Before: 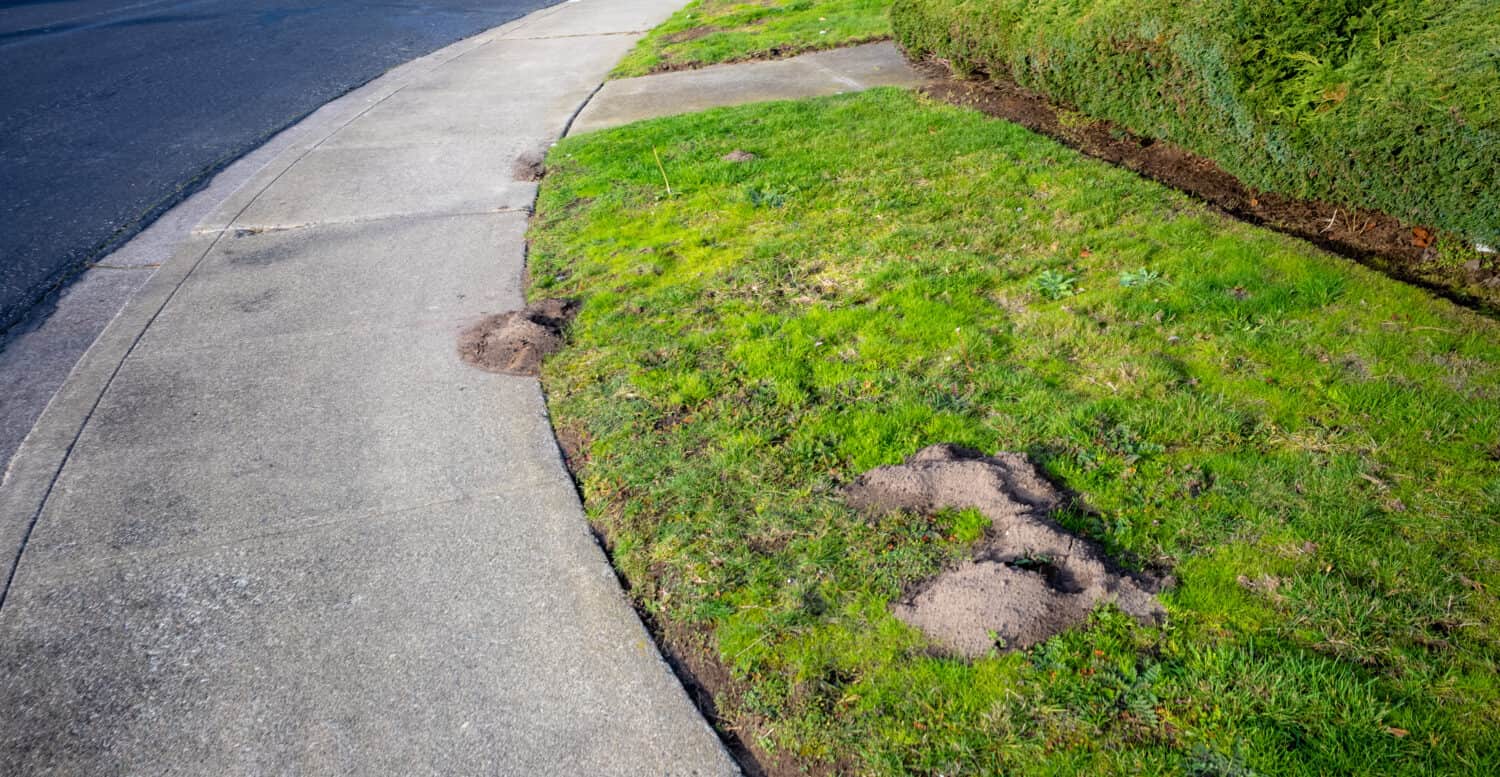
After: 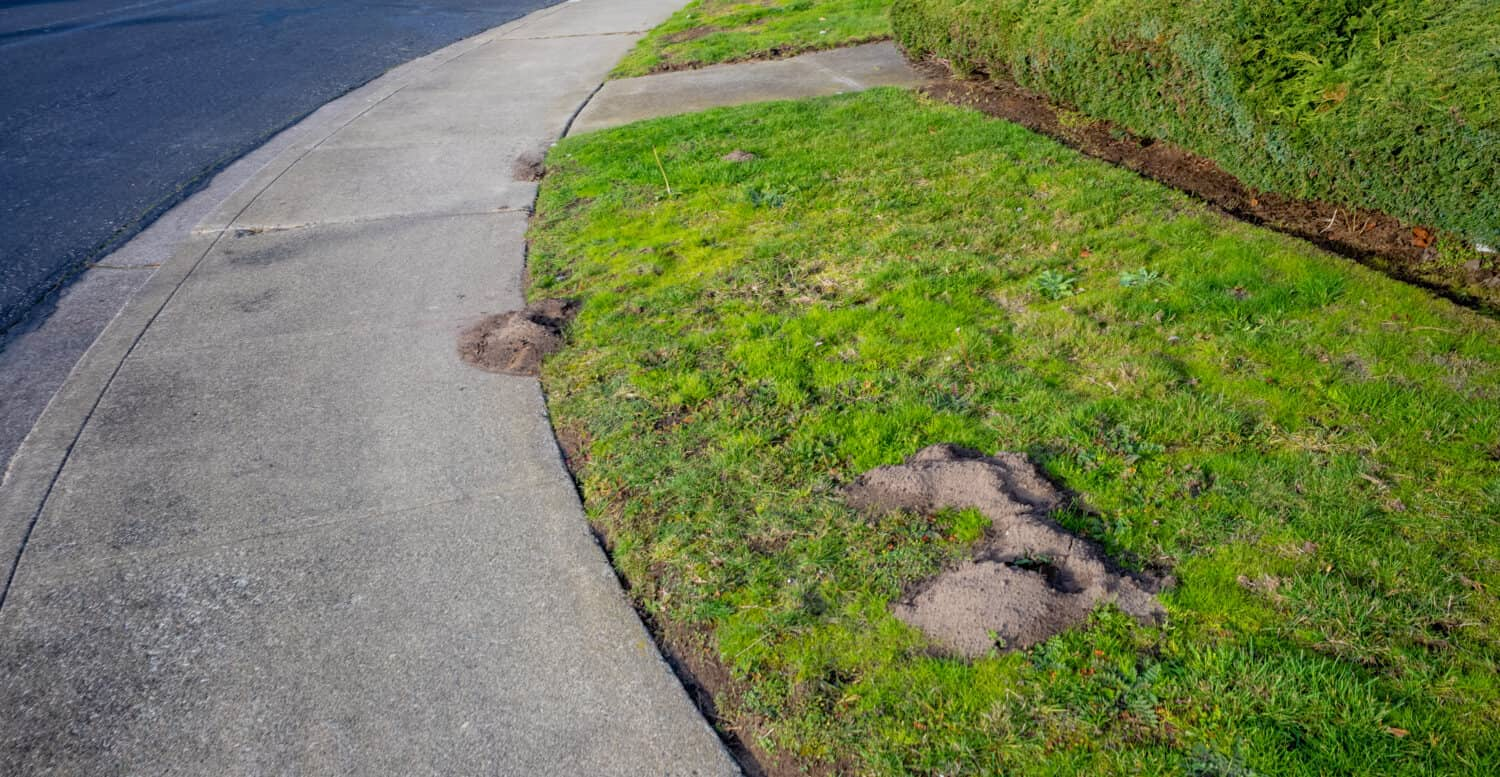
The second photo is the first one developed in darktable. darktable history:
tone equalizer: -8 EV 0.286 EV, -7 EV 0.424 EV, -6 EV 0.377 EV, -5 EV 0.275 EV, -3 EV -0.262 EV, -2 EV -0.407 EV, -1 EV -0.397 EV, +0 EV -0.222 EV, smoothing diameter 2.03%, edges refinement/feathering 17.76, mask exposure compensation -1.57 EV, filter diffusion 5
